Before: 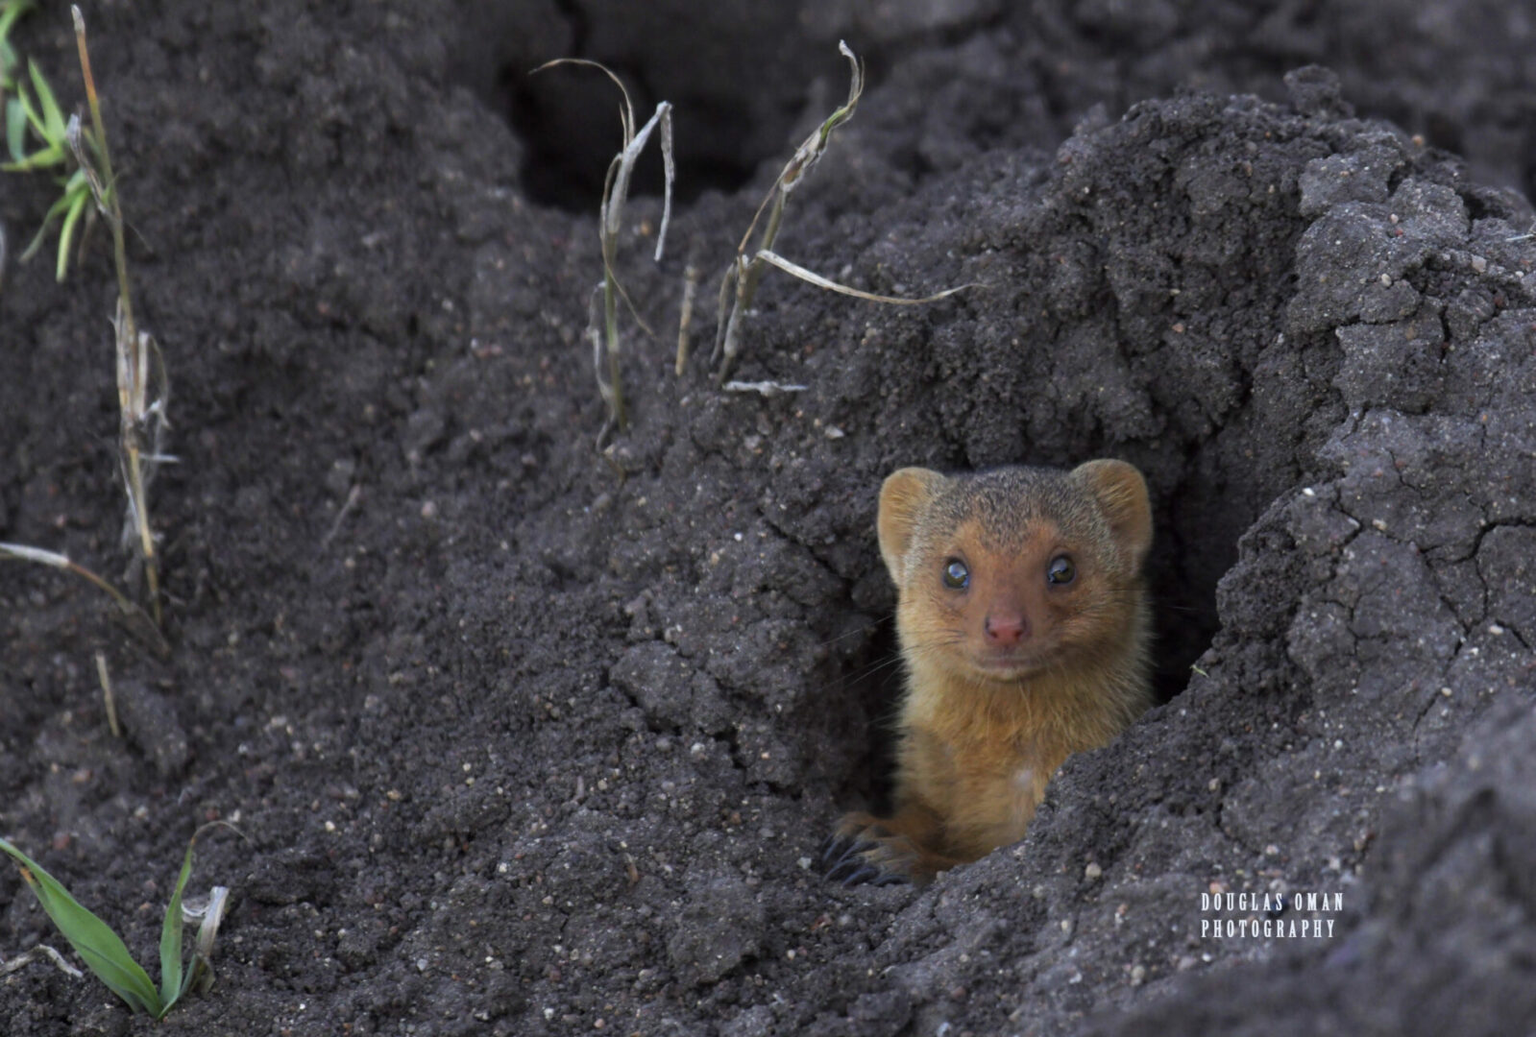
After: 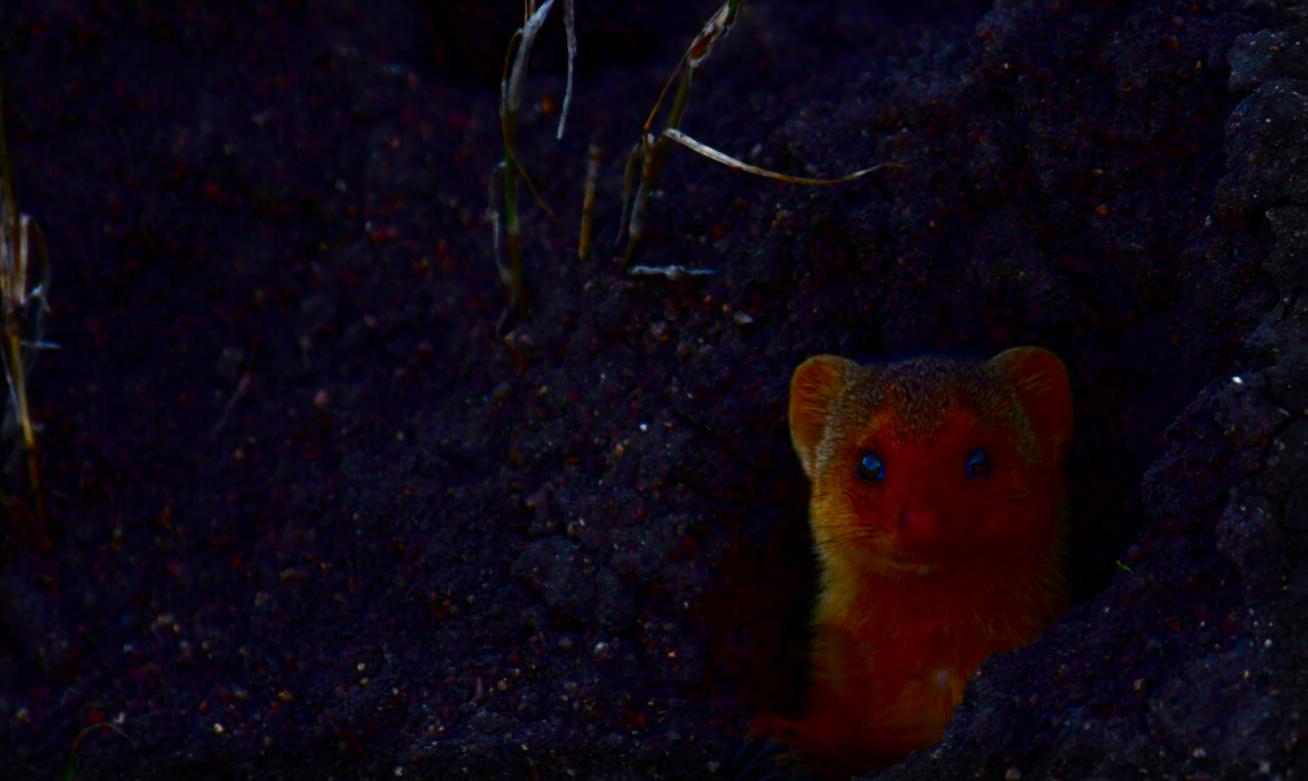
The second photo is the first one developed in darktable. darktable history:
contrast brightness saturation: brightness -0.995, saturation 0.996
vignetting: fall-off start 93.72%, fall-off radius 5.53%, center (-0.031, -0.048), automatic ratio true, width/height ratio 1.332, shape 0.041
crop: left 7.83%, top 12.229%, right 10.333%, bottom 15.437%
